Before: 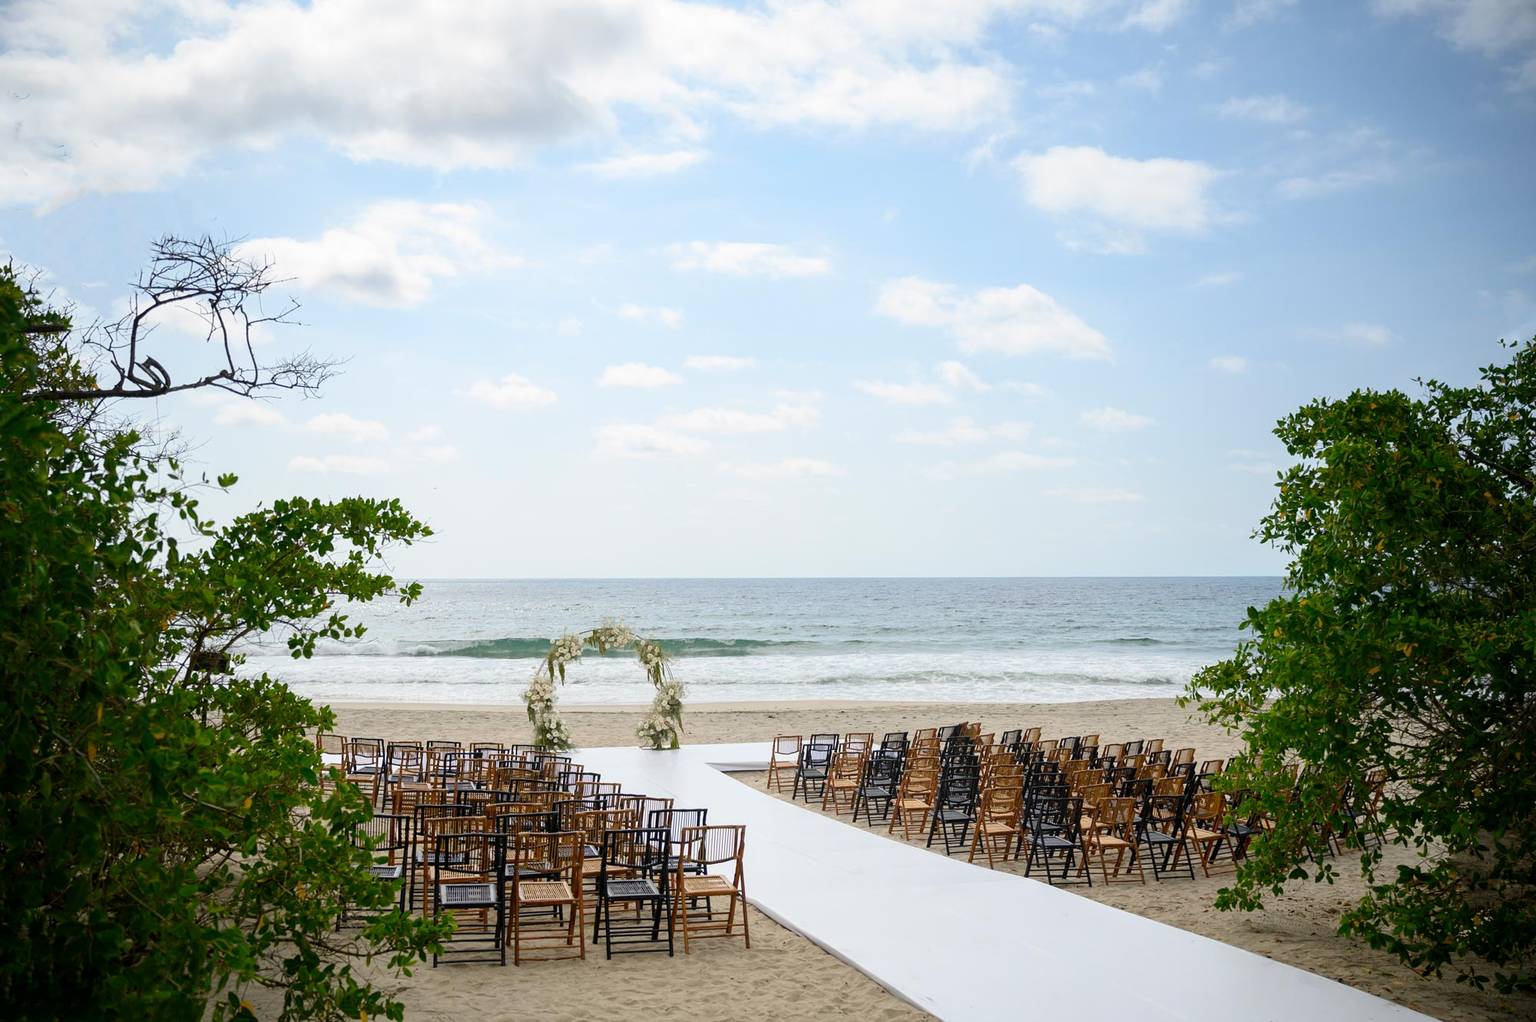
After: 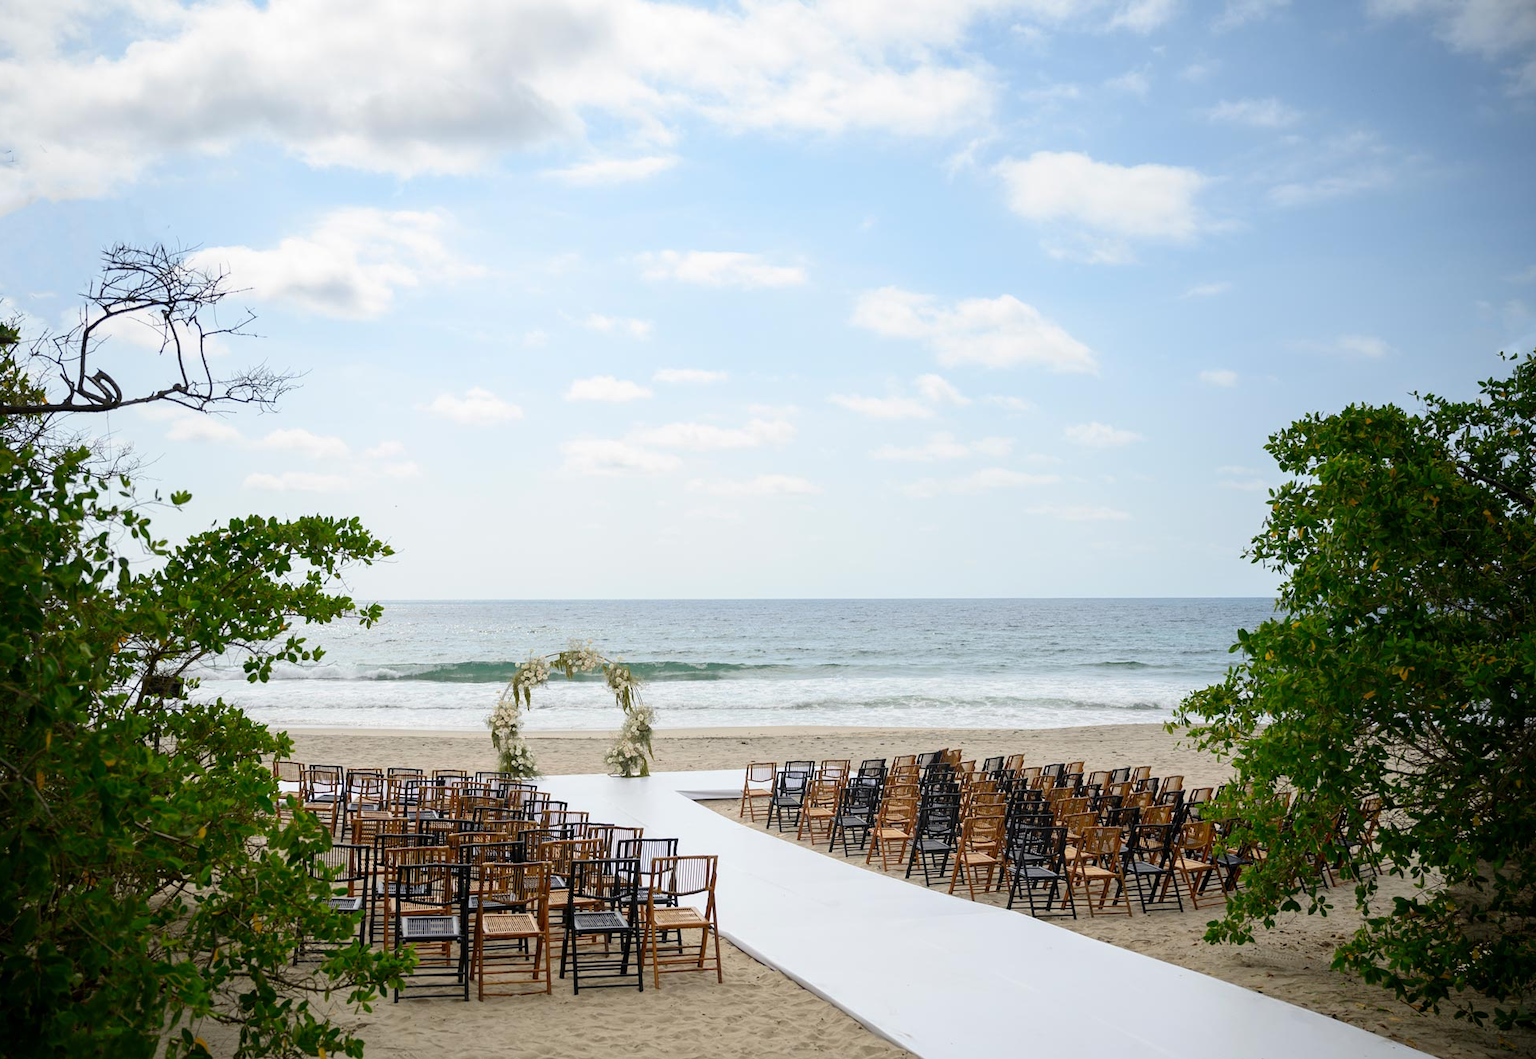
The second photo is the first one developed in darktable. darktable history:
crop and rotate: left 3.456%
